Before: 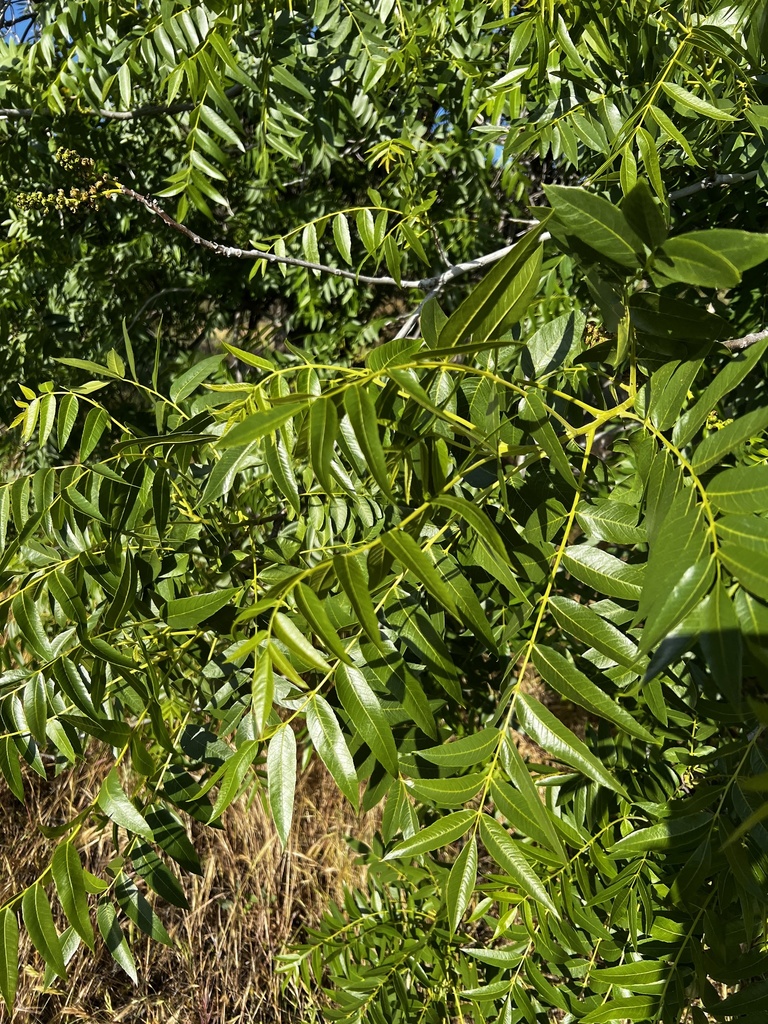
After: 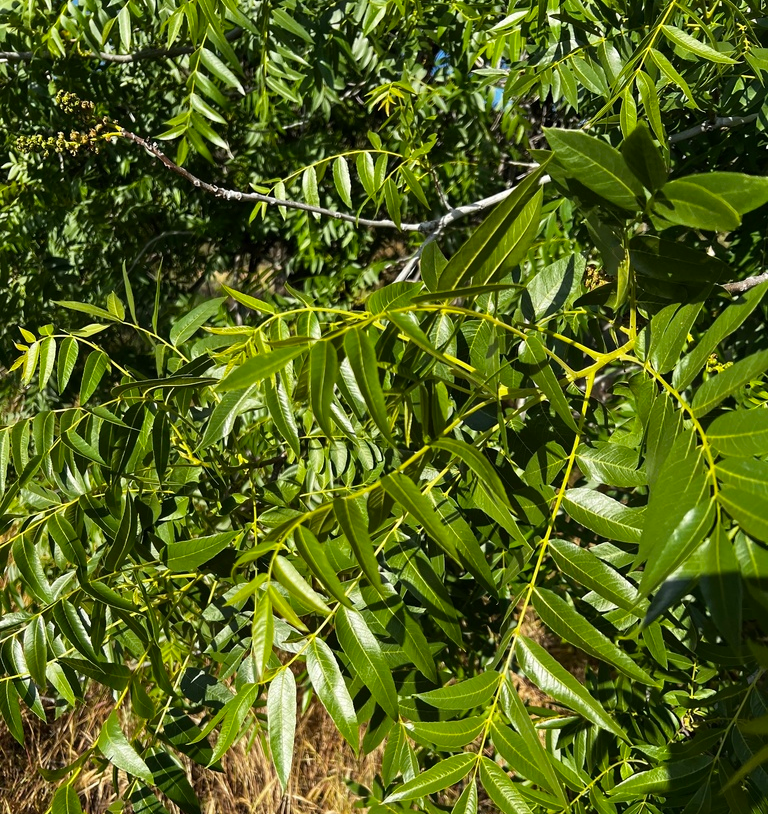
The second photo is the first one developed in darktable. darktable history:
crop and rotate: top 5.66%, bottom 14.777%
